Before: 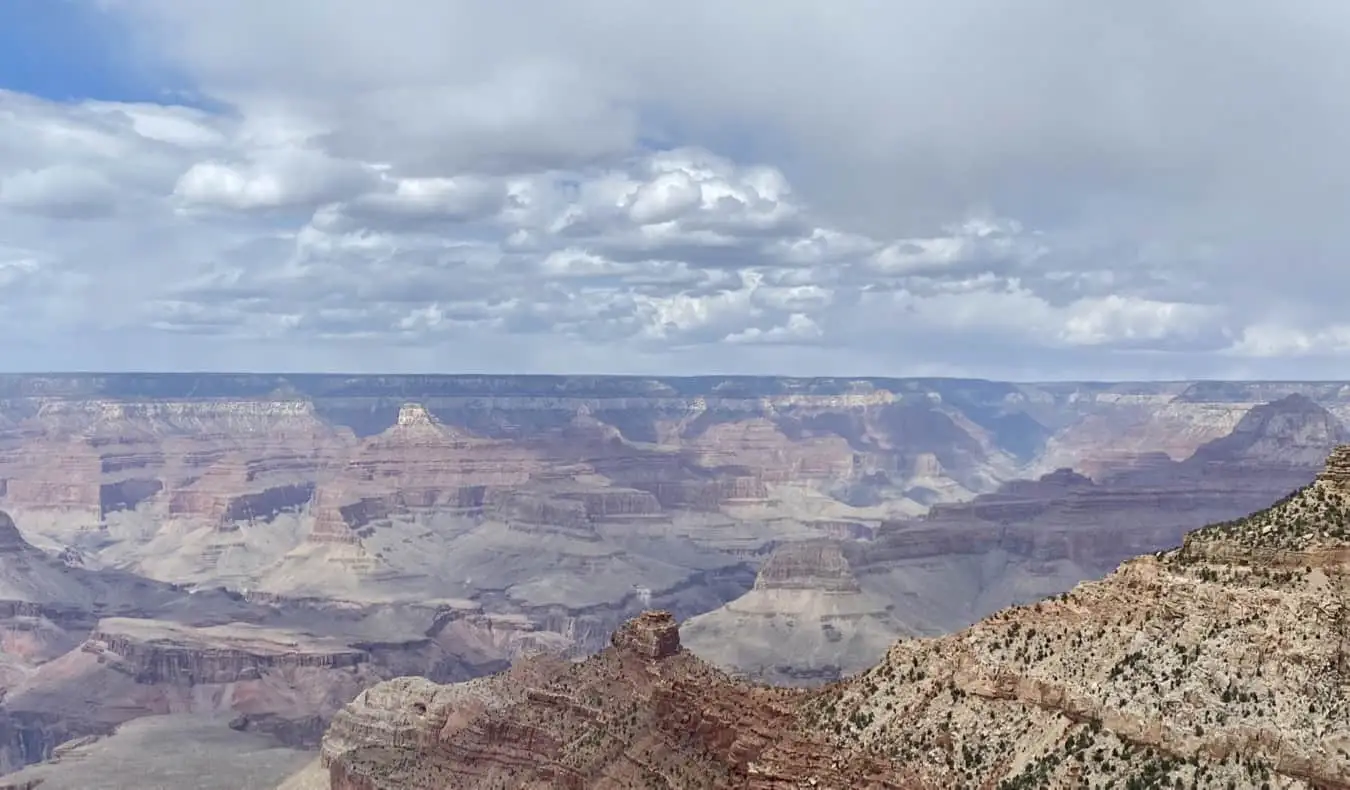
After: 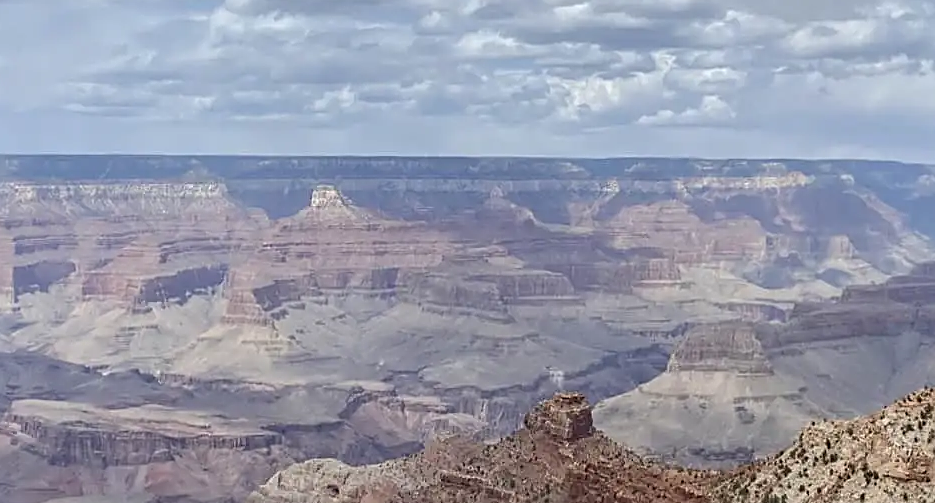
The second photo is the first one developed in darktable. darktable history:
base curve: curves: ch0 [(0, 0) (0.297, 0.298) (1, 1)], preserve colors none
sharpen: on, module defaults
crop: left 6.488%, top 27.668%, right 24.183%, bottom 8.656%
